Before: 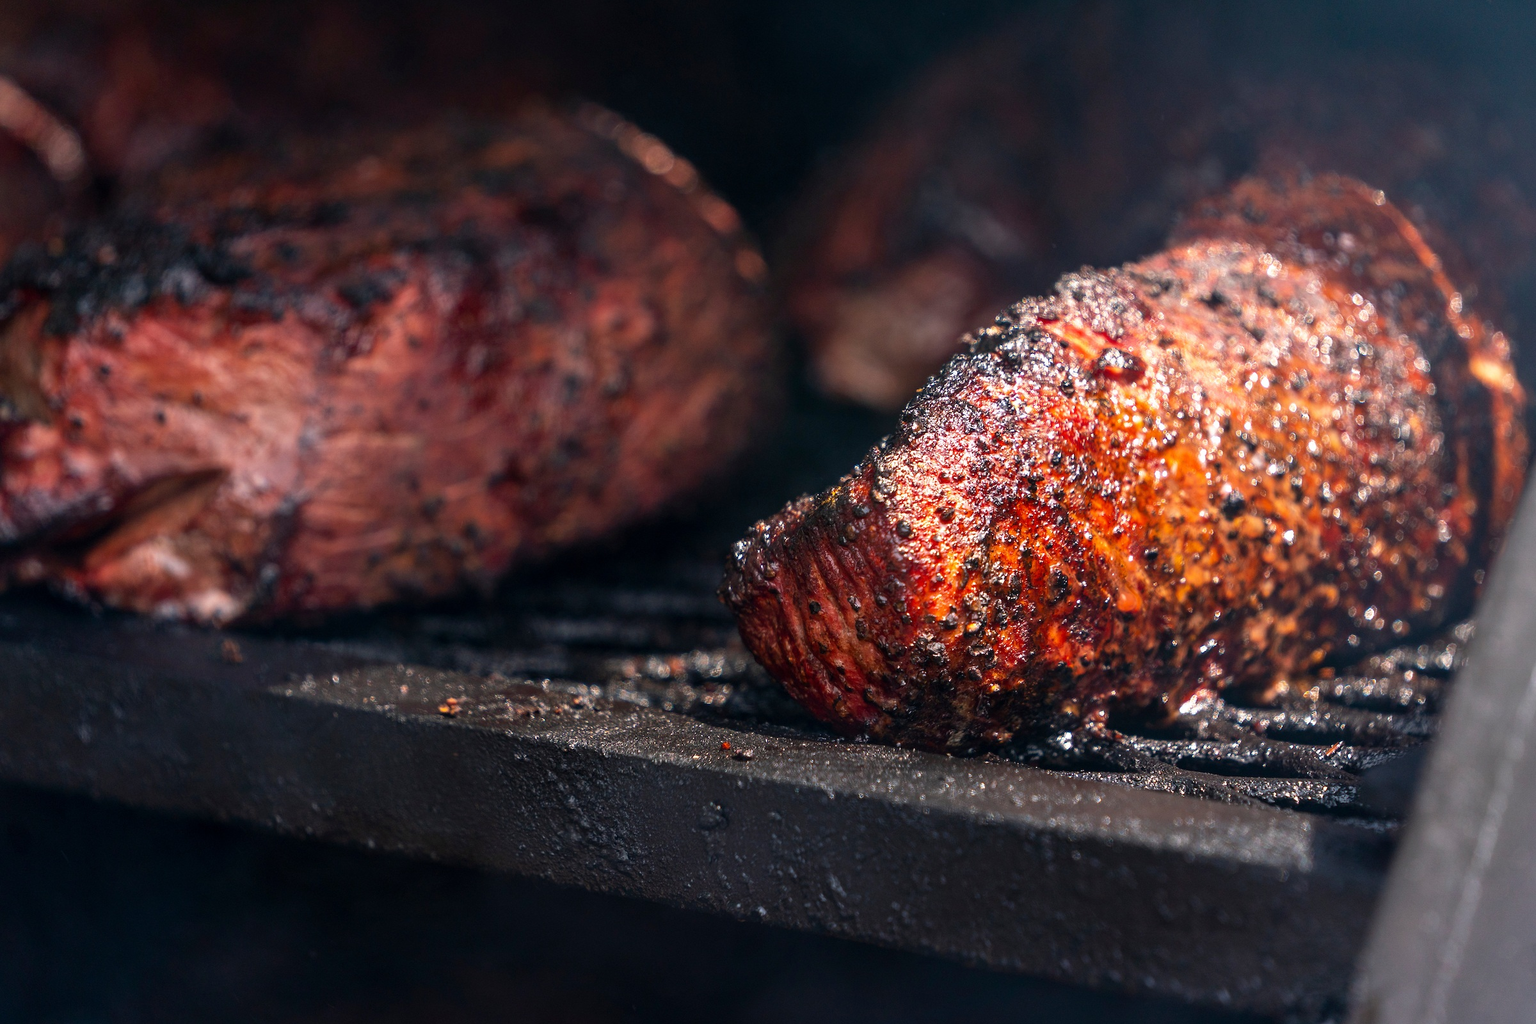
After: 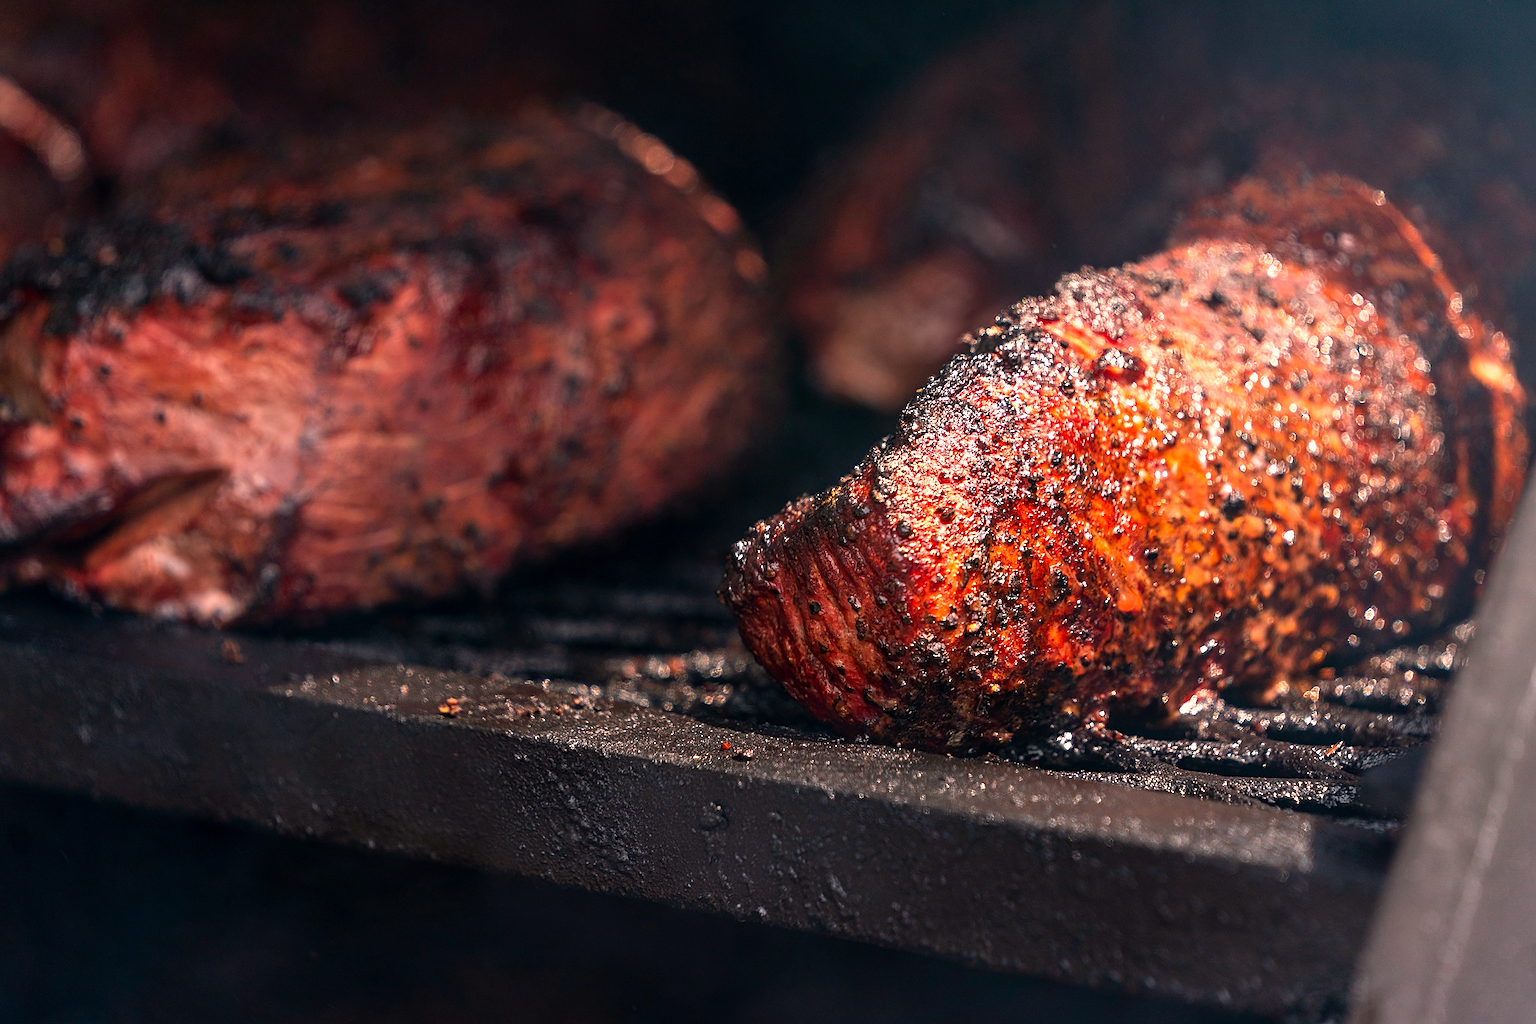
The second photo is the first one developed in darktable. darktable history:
white balance: red 1.127, blue 0.943
sharpen: on, module defaults
